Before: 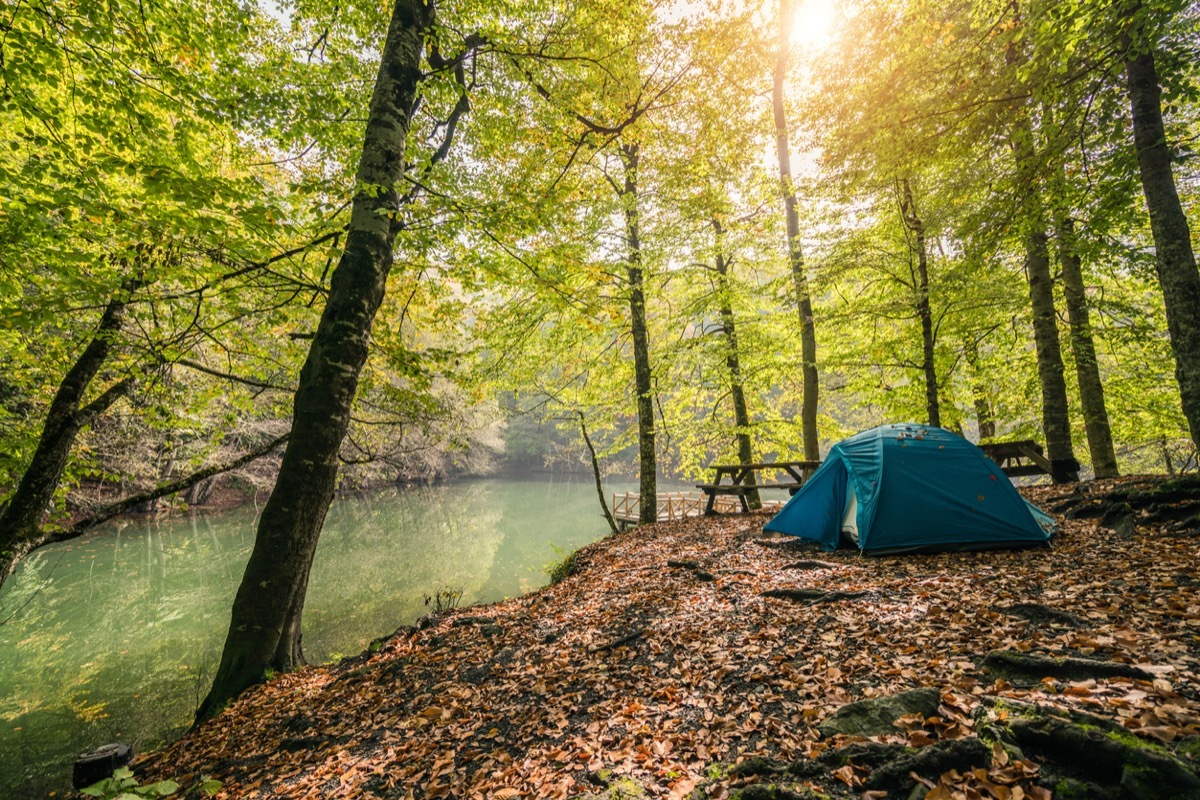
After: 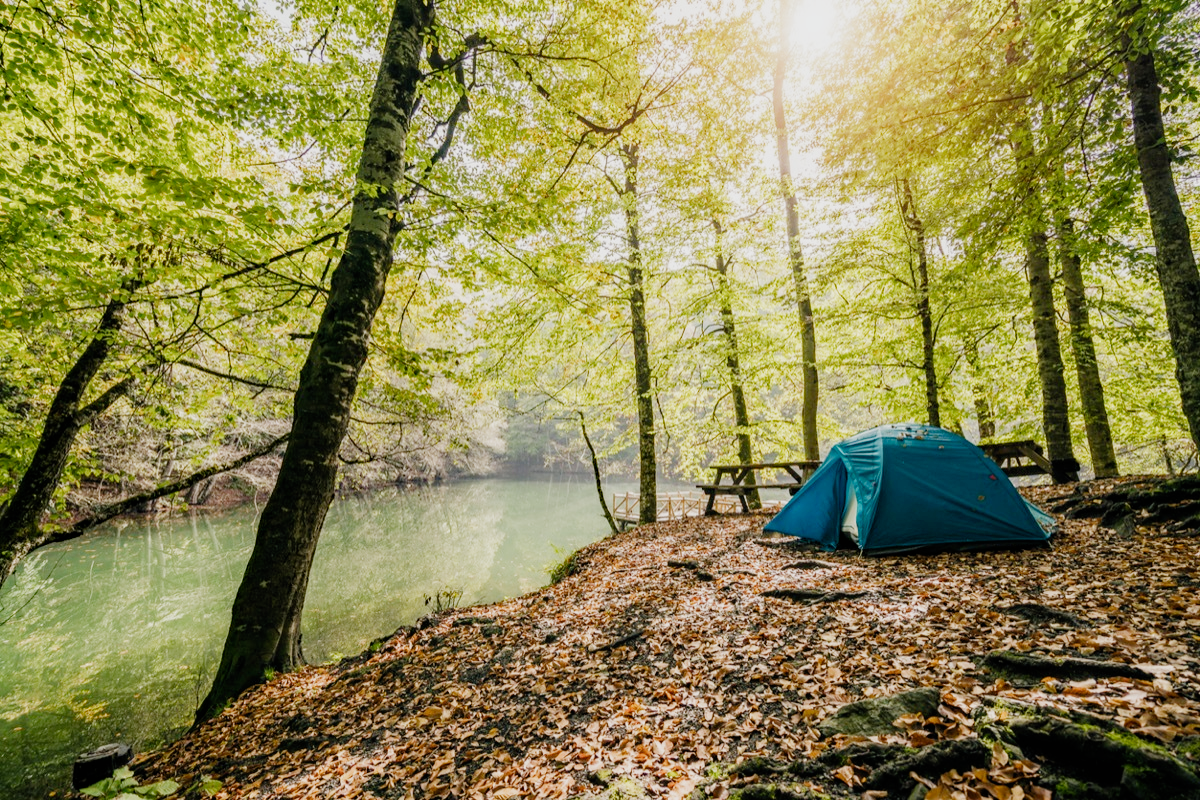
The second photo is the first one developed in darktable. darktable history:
exposure: exposure 0.723 EV, compensate highlight preservation false
haze removal: compatibility mode true, adaptive false
filmic rgb: black relative exposure -7.65 EV, white relative exposure 4.56 EV, hardness 3.61, add noise in highlights 0.001, preserve chrominance no, color science v3 (2019), use custom middle-gray values true, contrast in highlights soft
